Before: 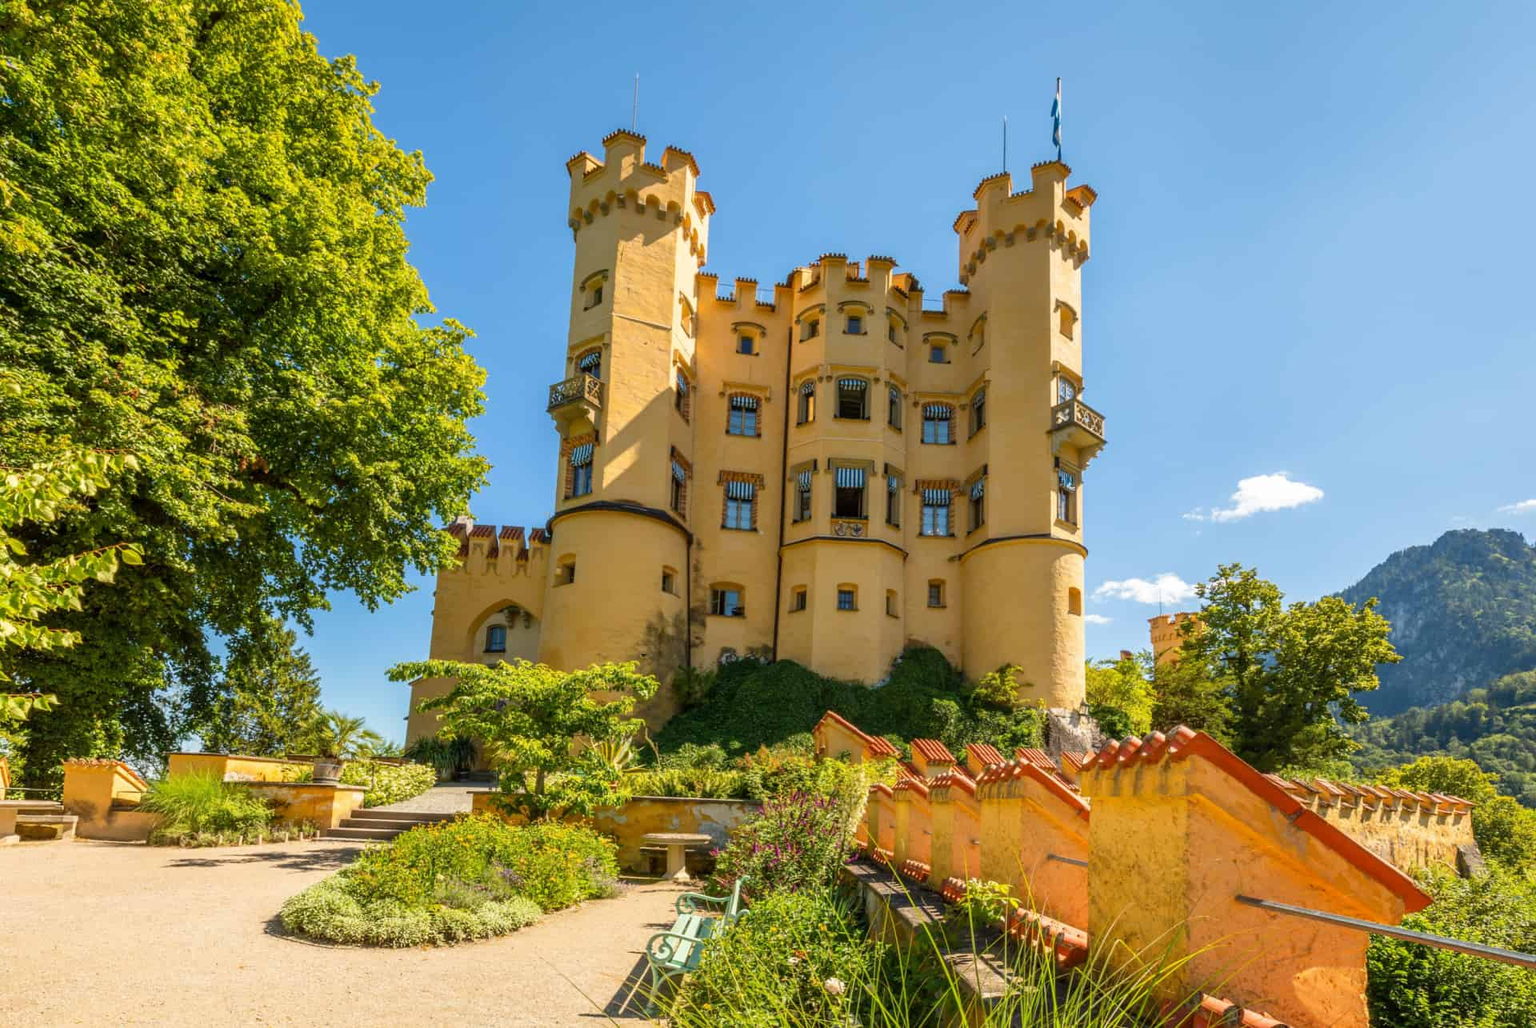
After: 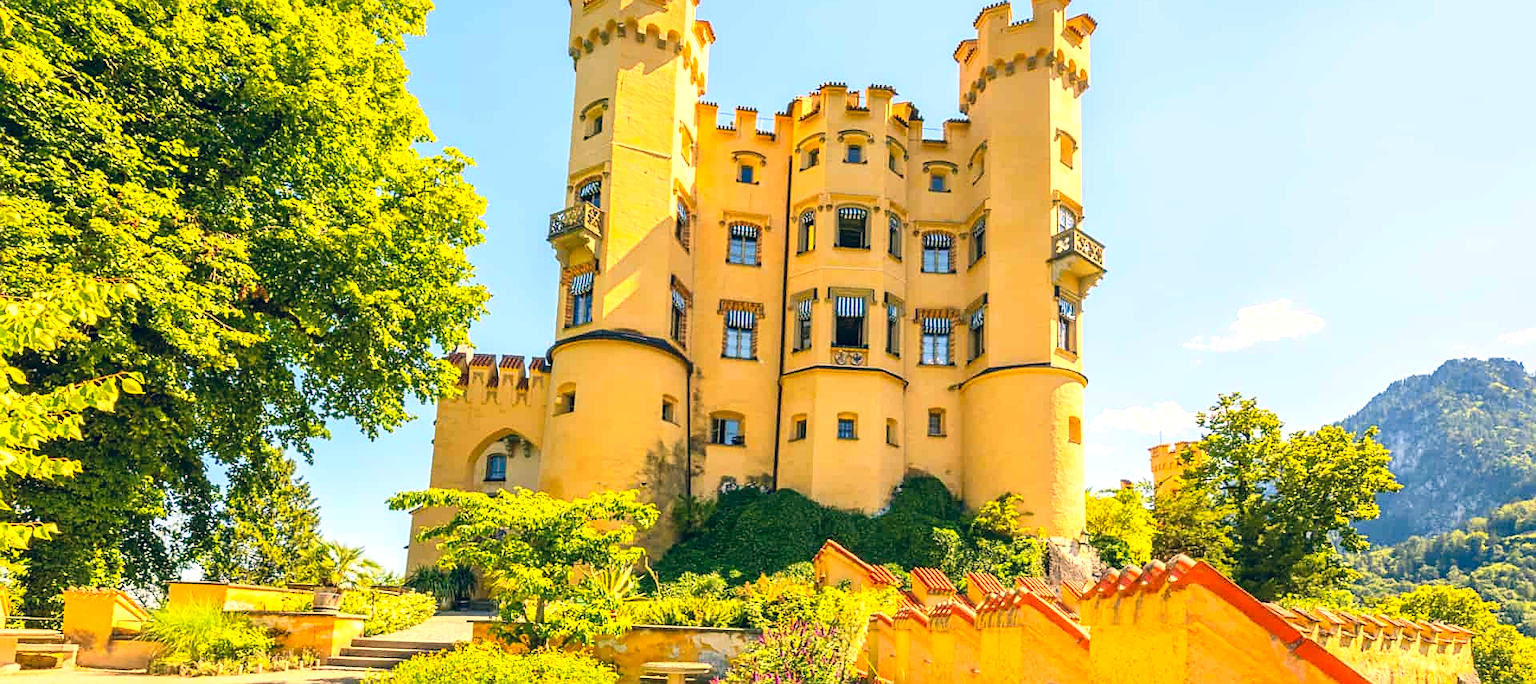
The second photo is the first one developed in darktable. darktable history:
crop: top 16.727%, bottom 16.727%
sharpen: on, module defaults
color correction: highlights a* 10.32, highlights b* 14.66, shadows a* -9.59, shadows b* -15.02
exposure: black level correction 0, exposure 0.7 EV, compensate exposure bias true, compensate highlight preservation false
contrast brightness saturation: contrast 0.2, brightness 0.16, saturation 0.22
